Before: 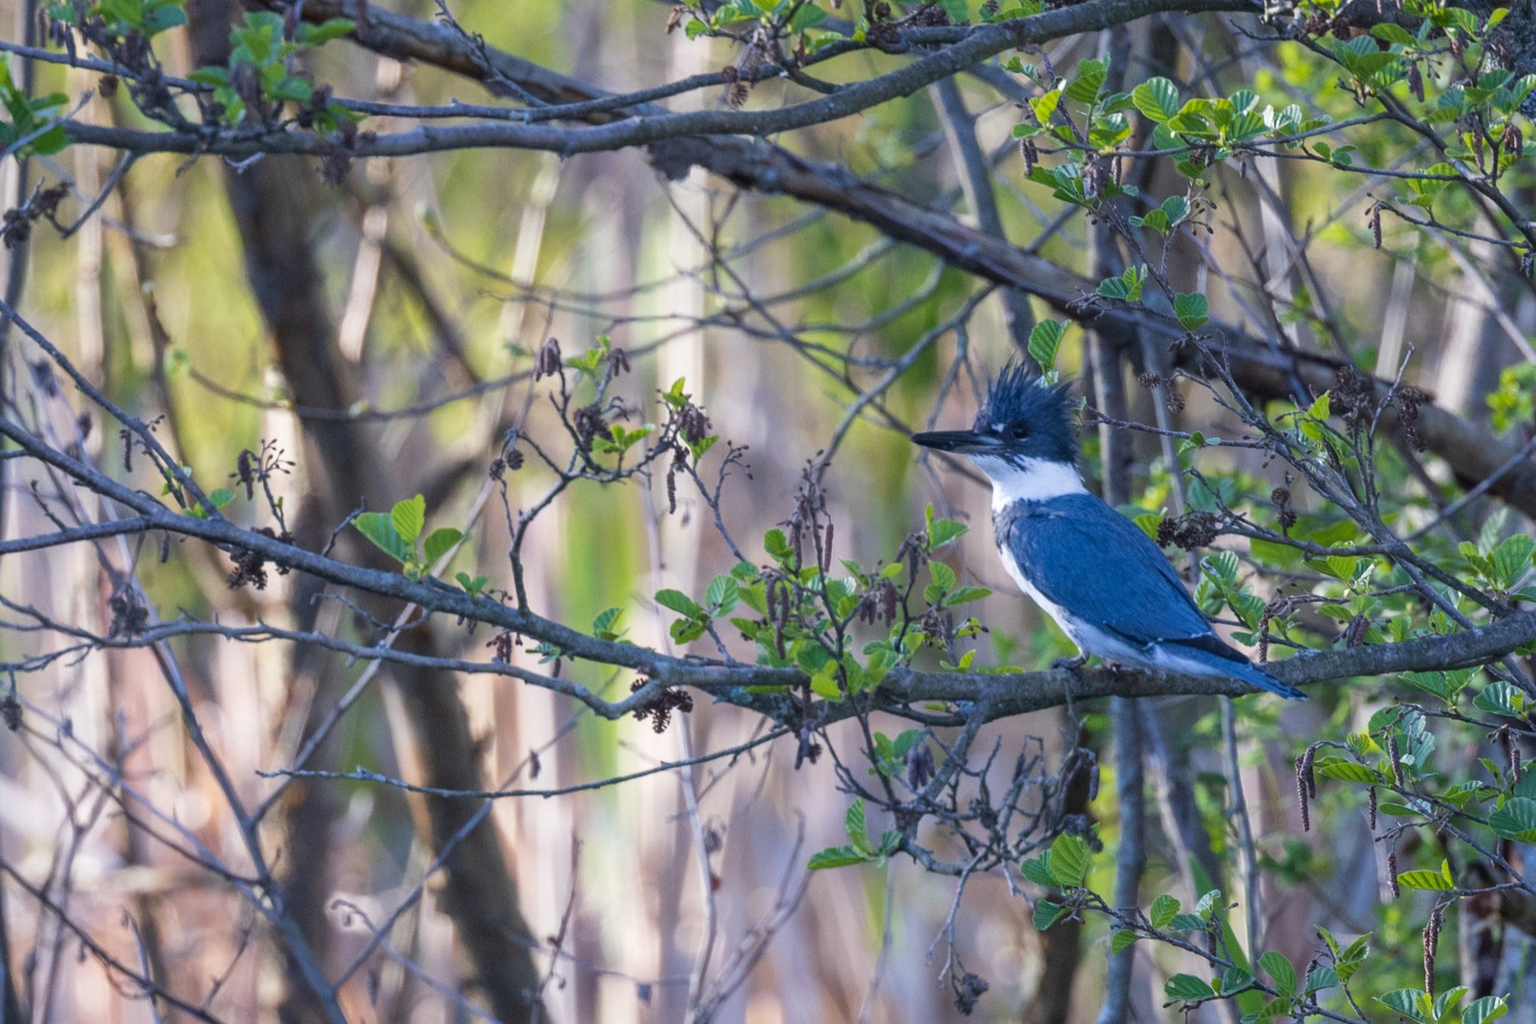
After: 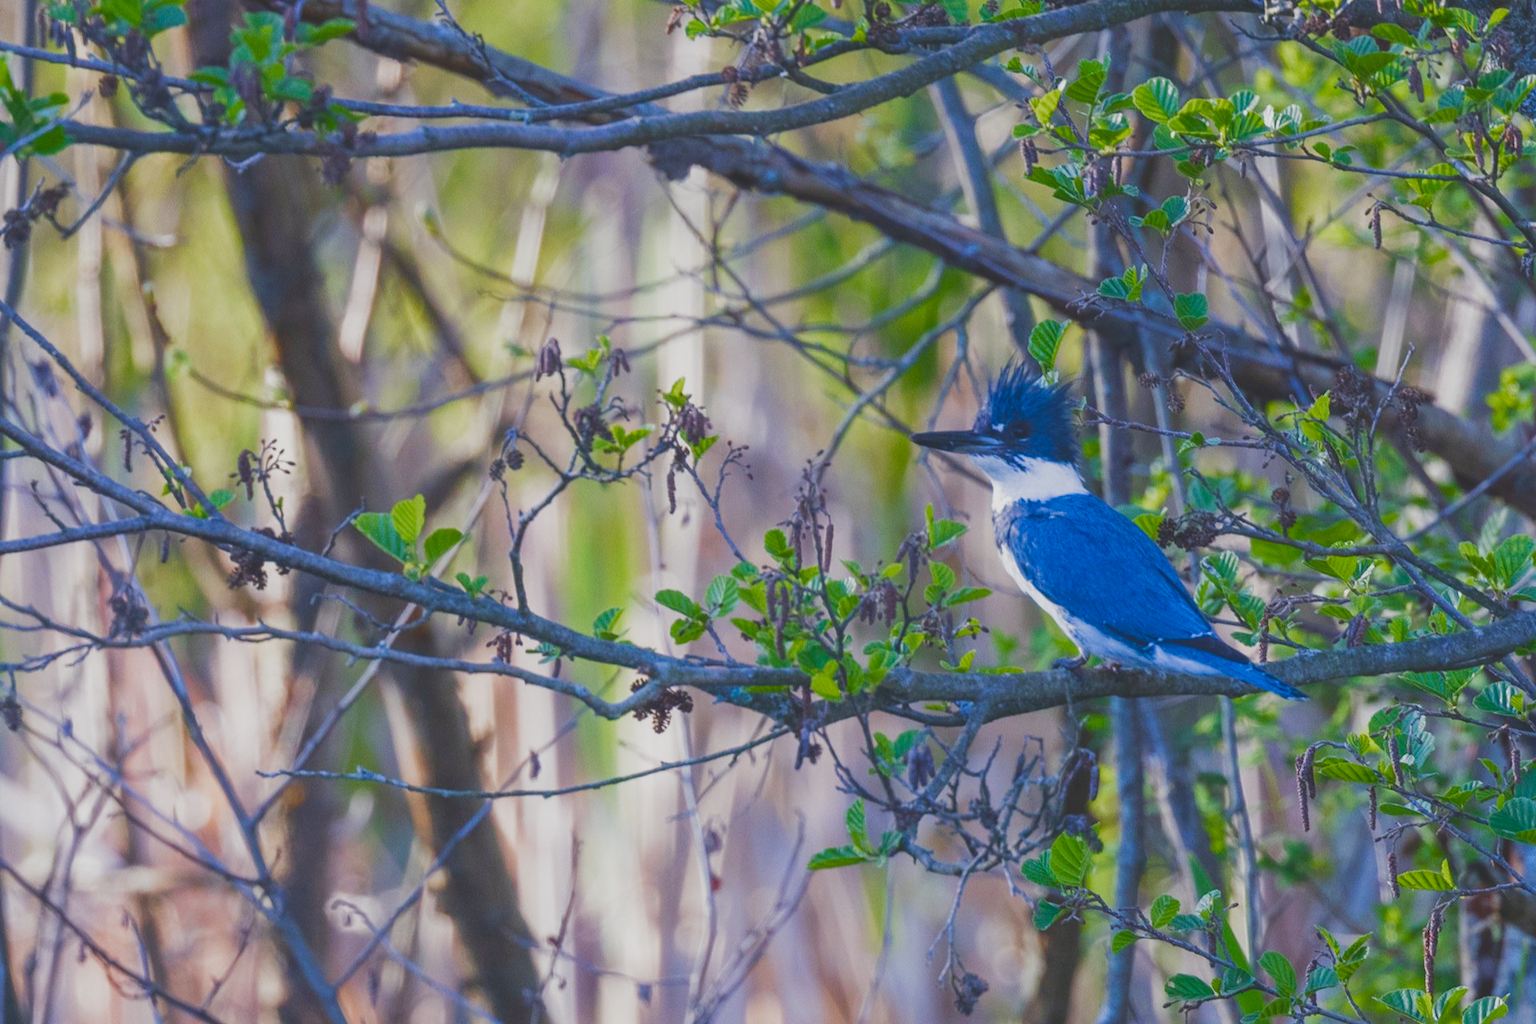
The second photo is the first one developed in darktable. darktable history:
exposure: black level correction -0.024, exposure -0.119 EV, compensate highlight preservation false
filmic rgb: black relative exposure -16 EV, white relative exposure 2.92 EV, hardness 10, preserve chrominance RGB euclidean norm, color science v5 (2021), contrast in shadows safe, contrast in highlights safe
color balance rgb: power › hue 75.37°, linear chroma grading › shadows 9.874%, linear chroma grading › highlights 9.216%, linear chroma grading › global chroma 14.931%, linear chroma grading › mid-tones 14.607%, perceptual saturation grading › global saturation 13.733%, perceptual saturation grading › highlights -30.09%, perceptual saturation grading › shadows 51.53%
